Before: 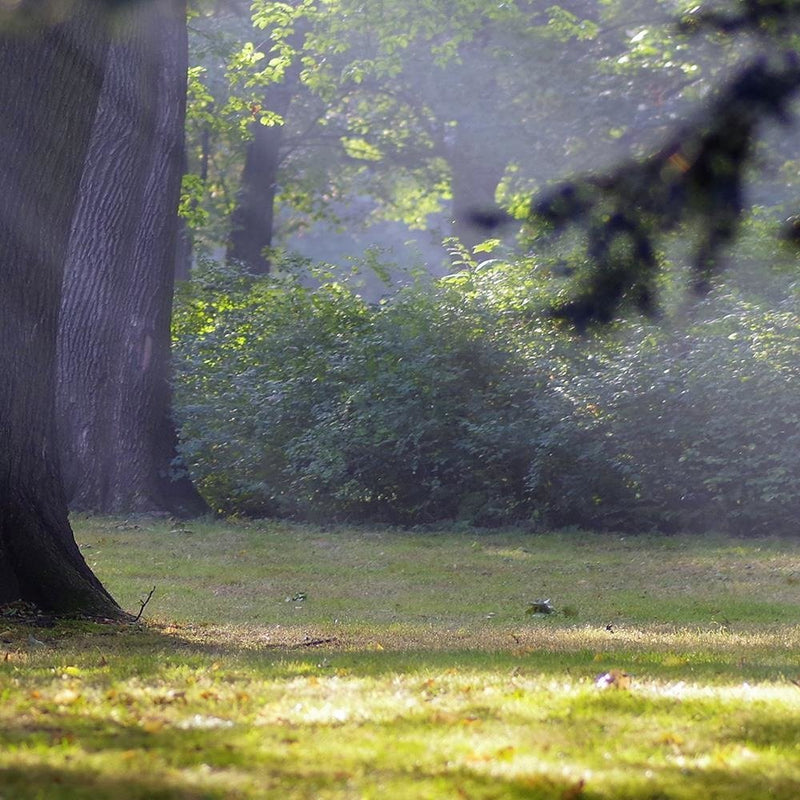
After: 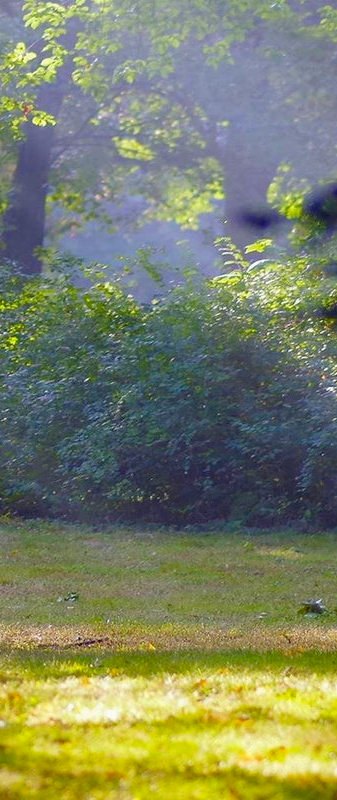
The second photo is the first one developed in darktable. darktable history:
exposure: exposure -0.041 EV, compensate highlight preservation false
crop: left 28.583%, right 29.231%
color balance rgb: linear chroma grading › global chroma 18.9%, perceptual saturation grading › global saturation 20%, perceptual saturation grading › highlights -25%, perceptual saturation grading › shadows 50%, global vibrance 18.93%
